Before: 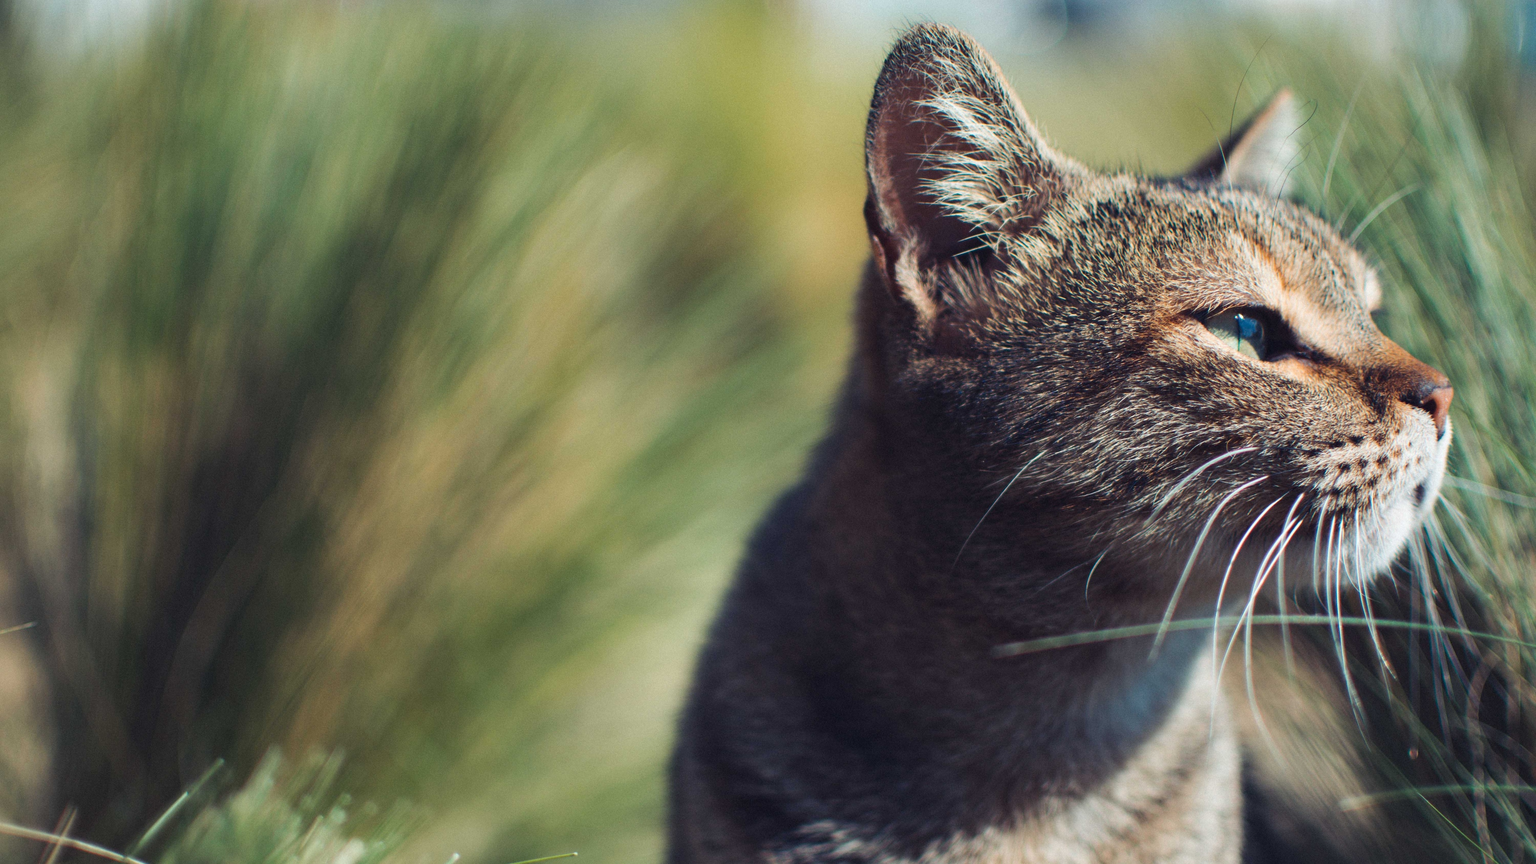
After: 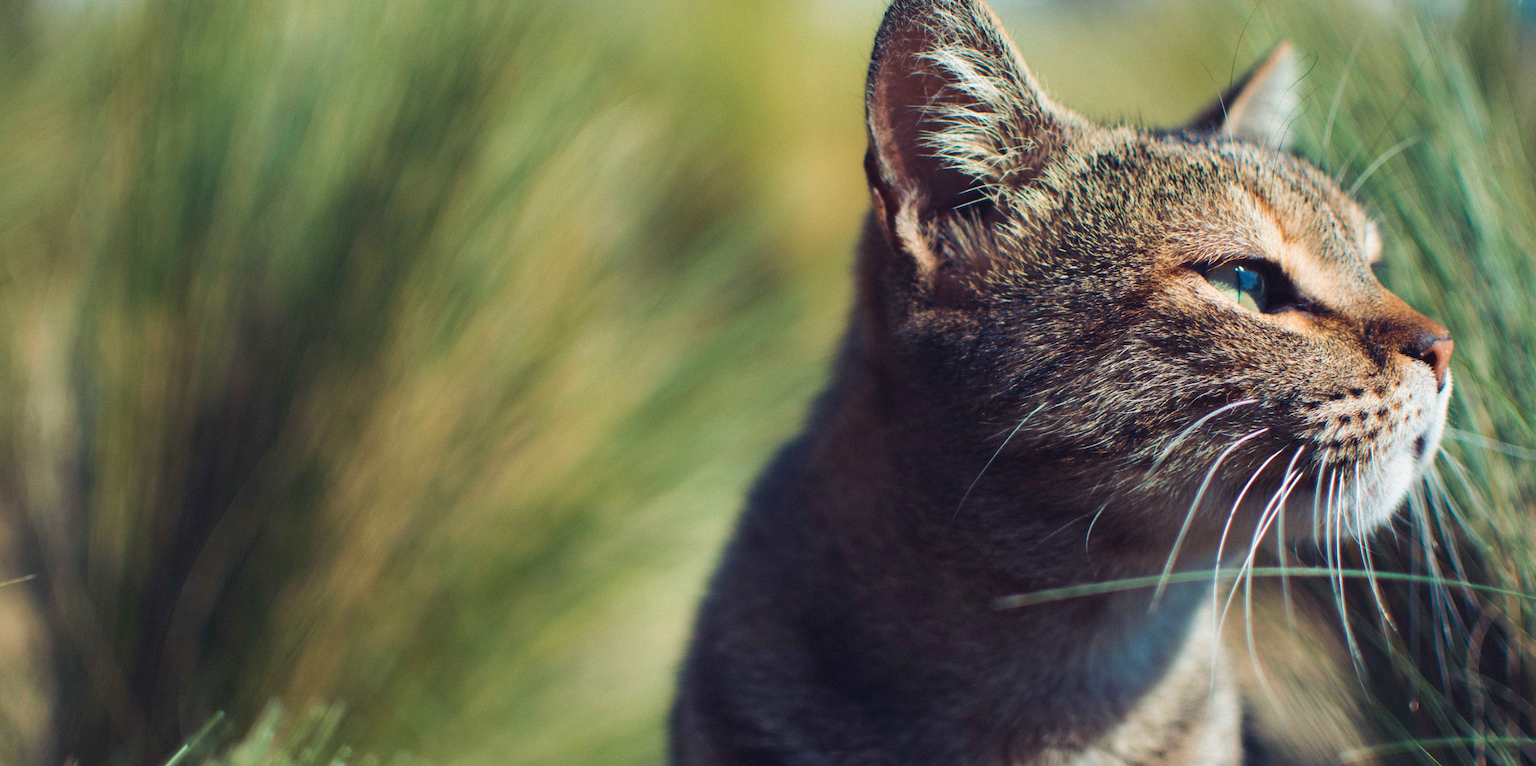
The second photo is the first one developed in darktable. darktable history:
crop and rotate: top 5.617%, bottom 5.689%
velvia: on, module defaults
